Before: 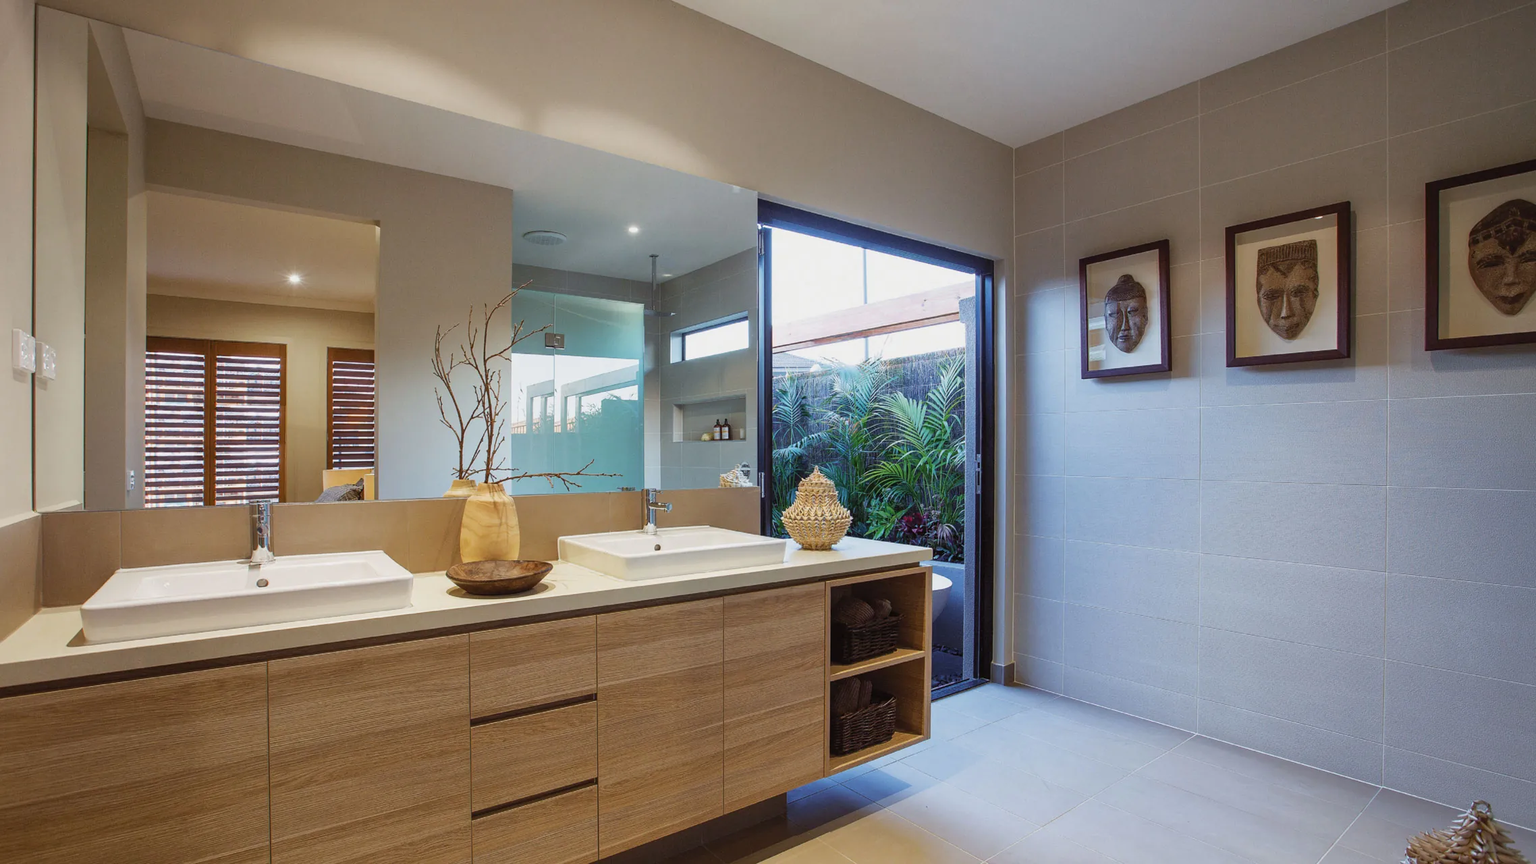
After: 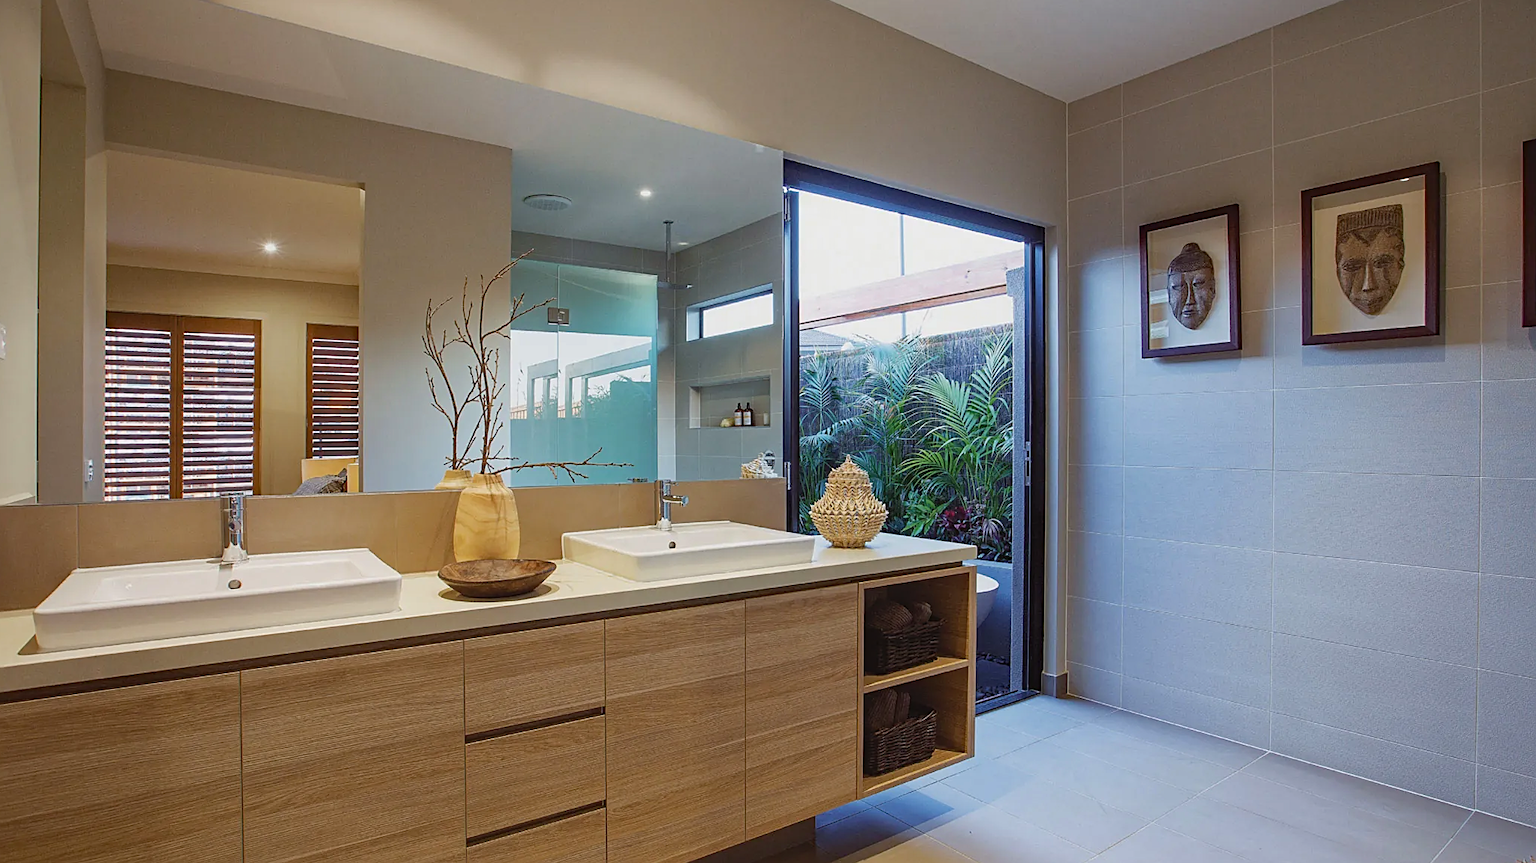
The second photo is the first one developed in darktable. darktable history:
contrast equalizer: octaves 7, y [[0.6 ×6], [0.55 ×6], [0 ×6], [0 ×6], [0 ×6]], mix -0.2
haze removal: adaptive false
crop: left 3.305%, top 6.436%, right 6.389%, bottom 3.258%
sharpen: on, module defaults
